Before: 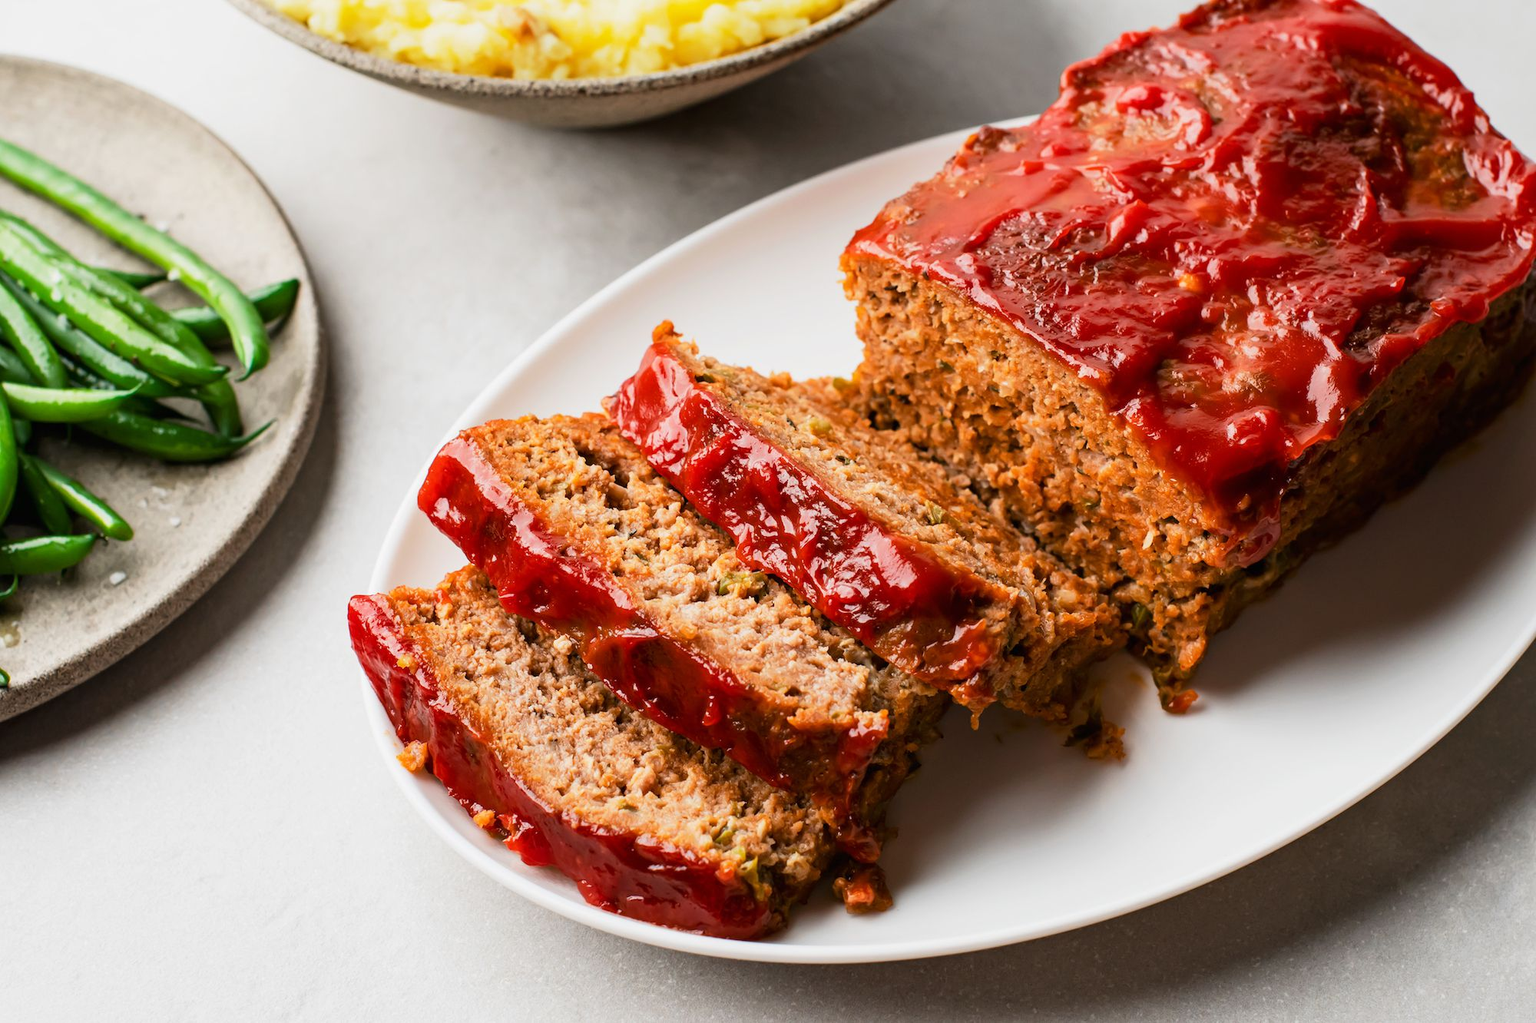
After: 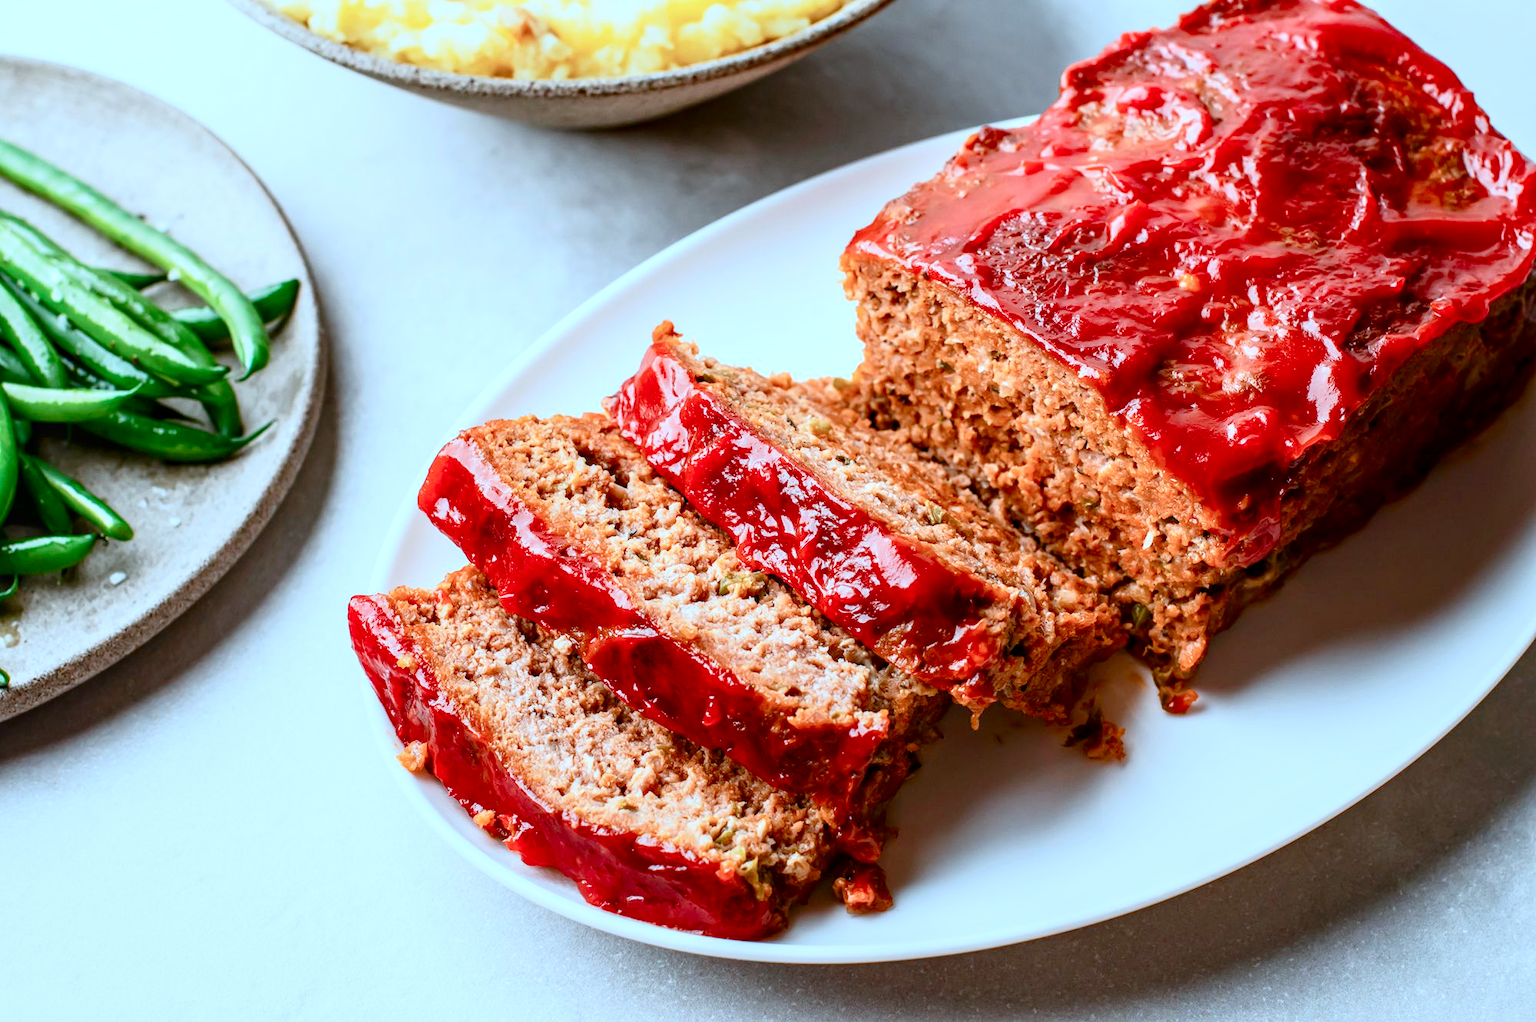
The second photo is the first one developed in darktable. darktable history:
local contrast: on, module defaults
color correction: highlights a* -9.35, highlights b* -23.15
contrast brightness saturation: contrast 0.28
tone curve: curves: ch0 [(0, 0) (0.004, 0.008) (0.077, 0.156) (0.169, 0.29) (0.774, 0.774) (1, 1)], color space Lab, linked channels, preserve colors none
